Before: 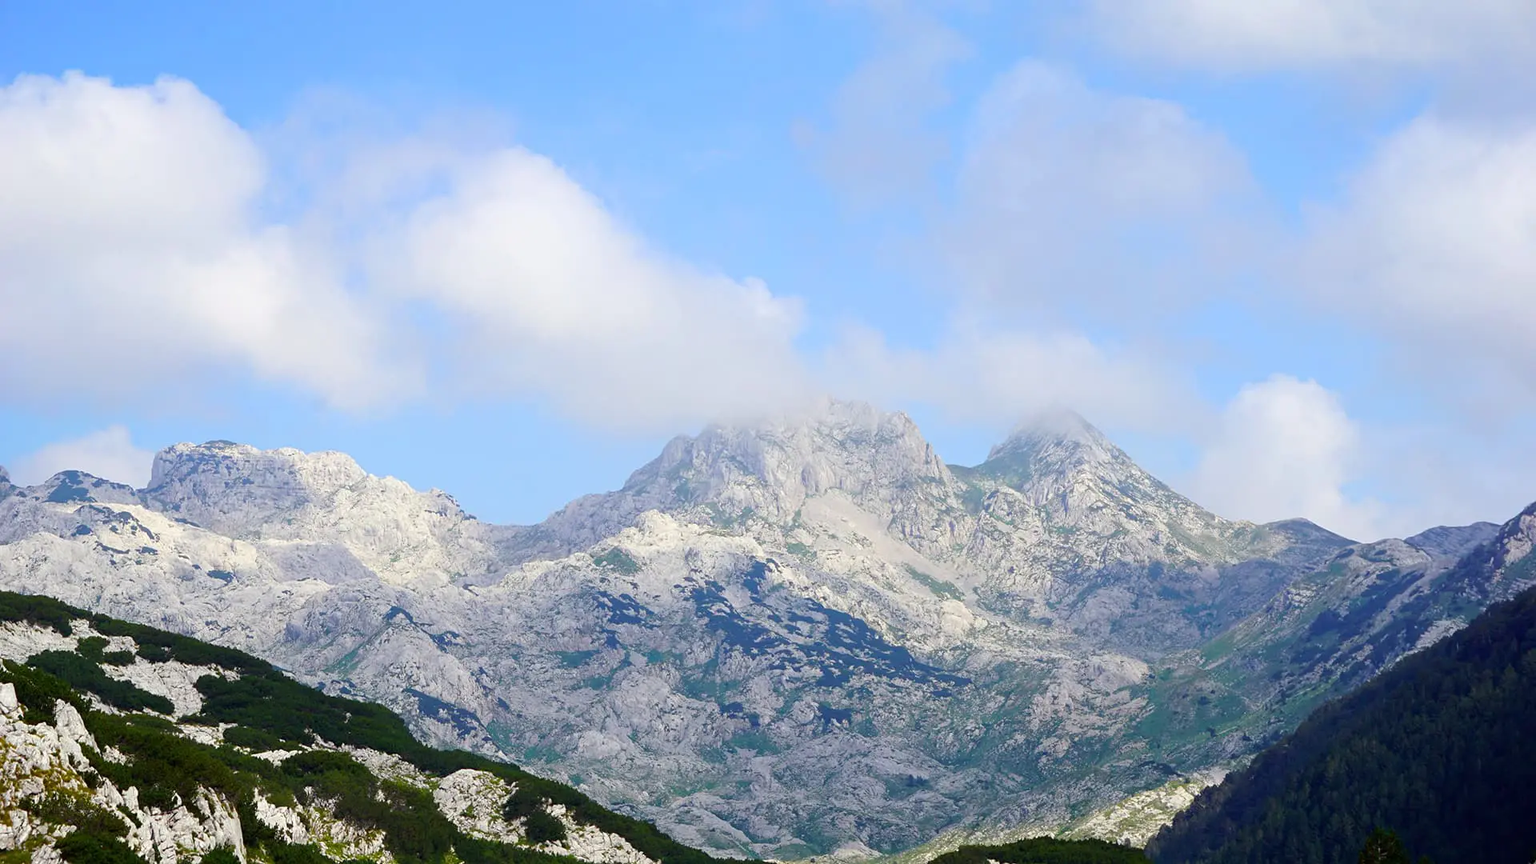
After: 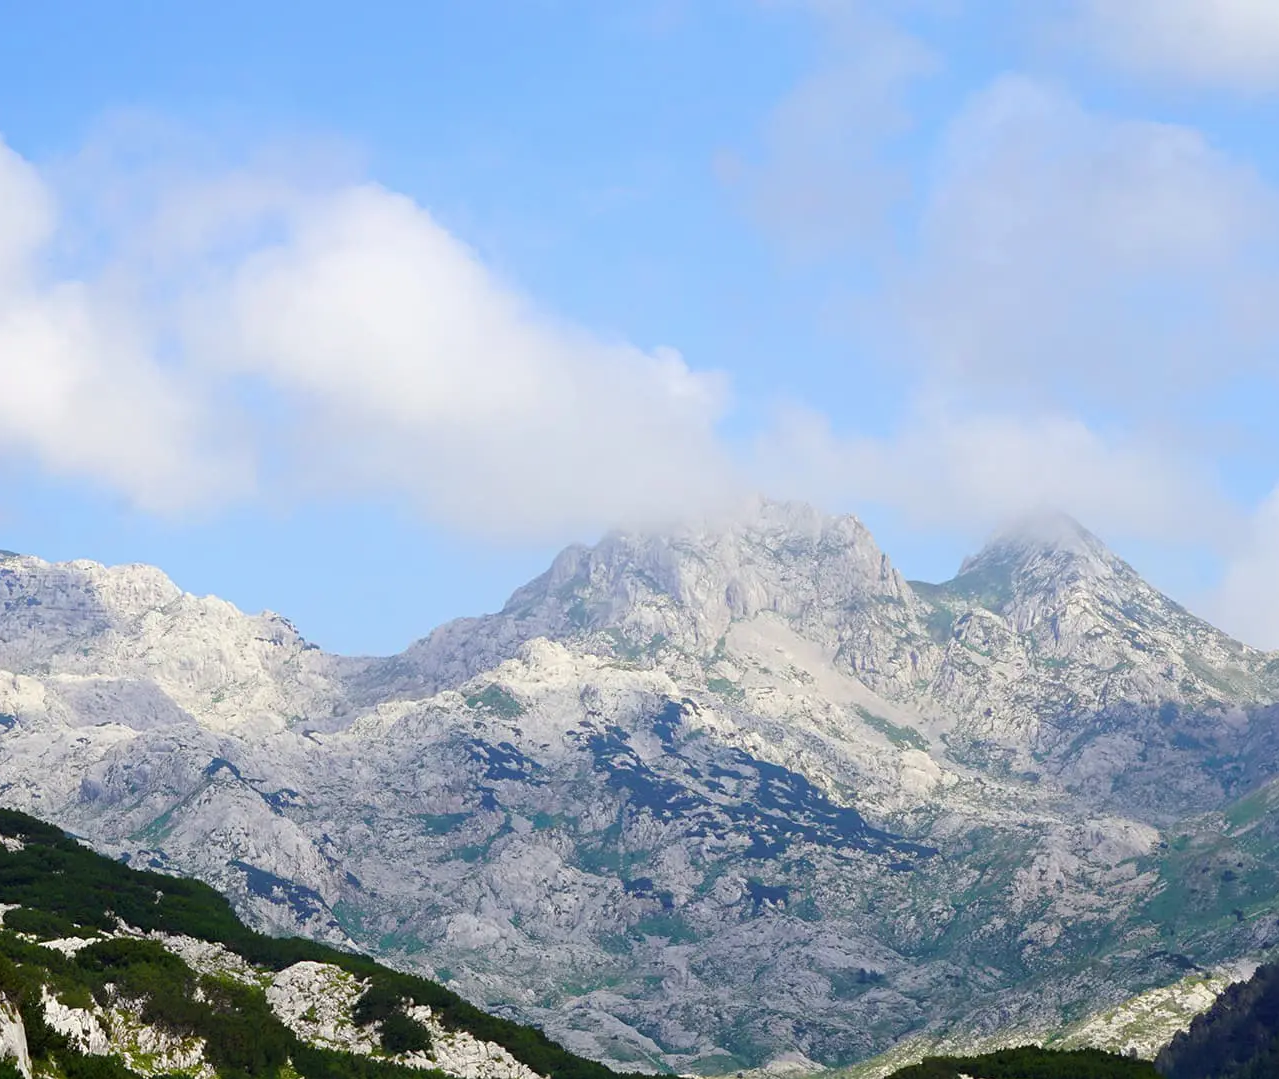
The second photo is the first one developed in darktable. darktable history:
crop and rotate: left 14.4%, right 18.981%
contrast brightness saturation: saturation -0.049
